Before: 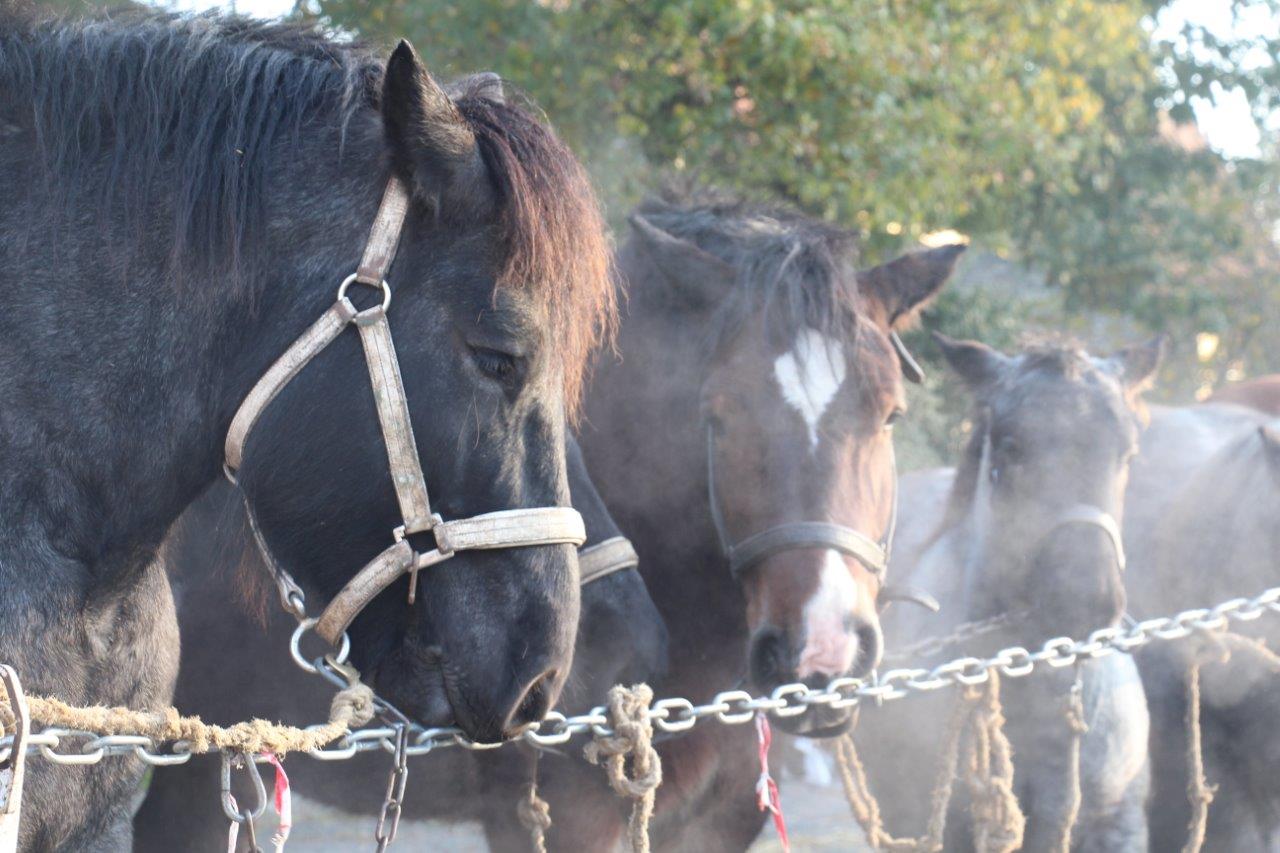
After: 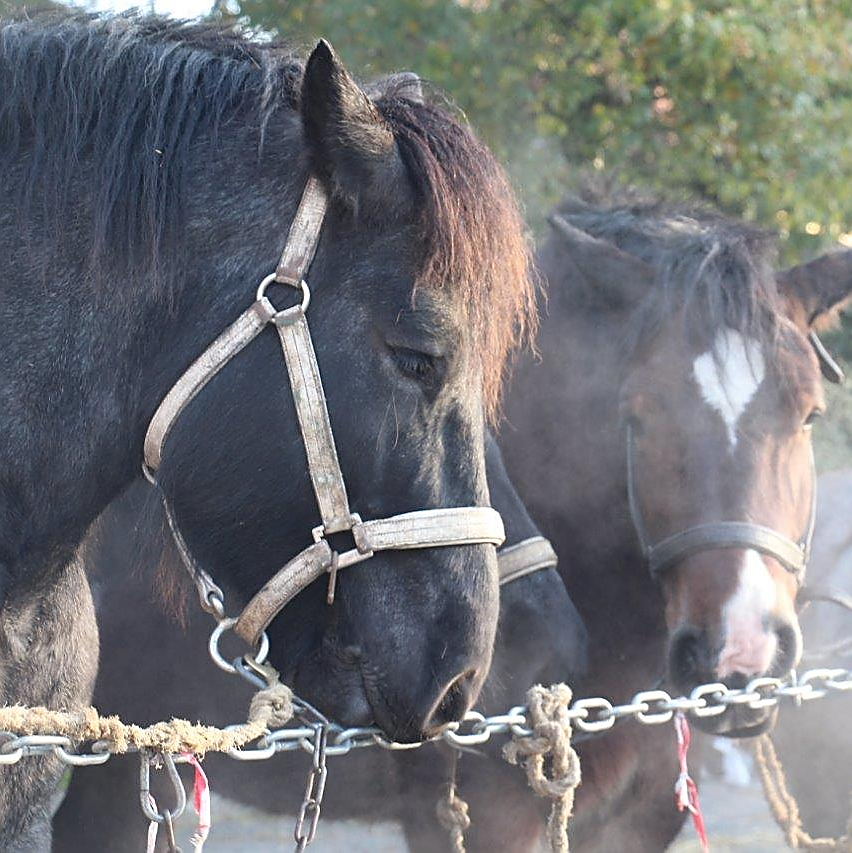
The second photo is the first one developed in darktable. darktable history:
crop and rotate: left 6.366%, right 27.038%
sharpen: radius 1.415, amount 1.256, threshold 0.72
